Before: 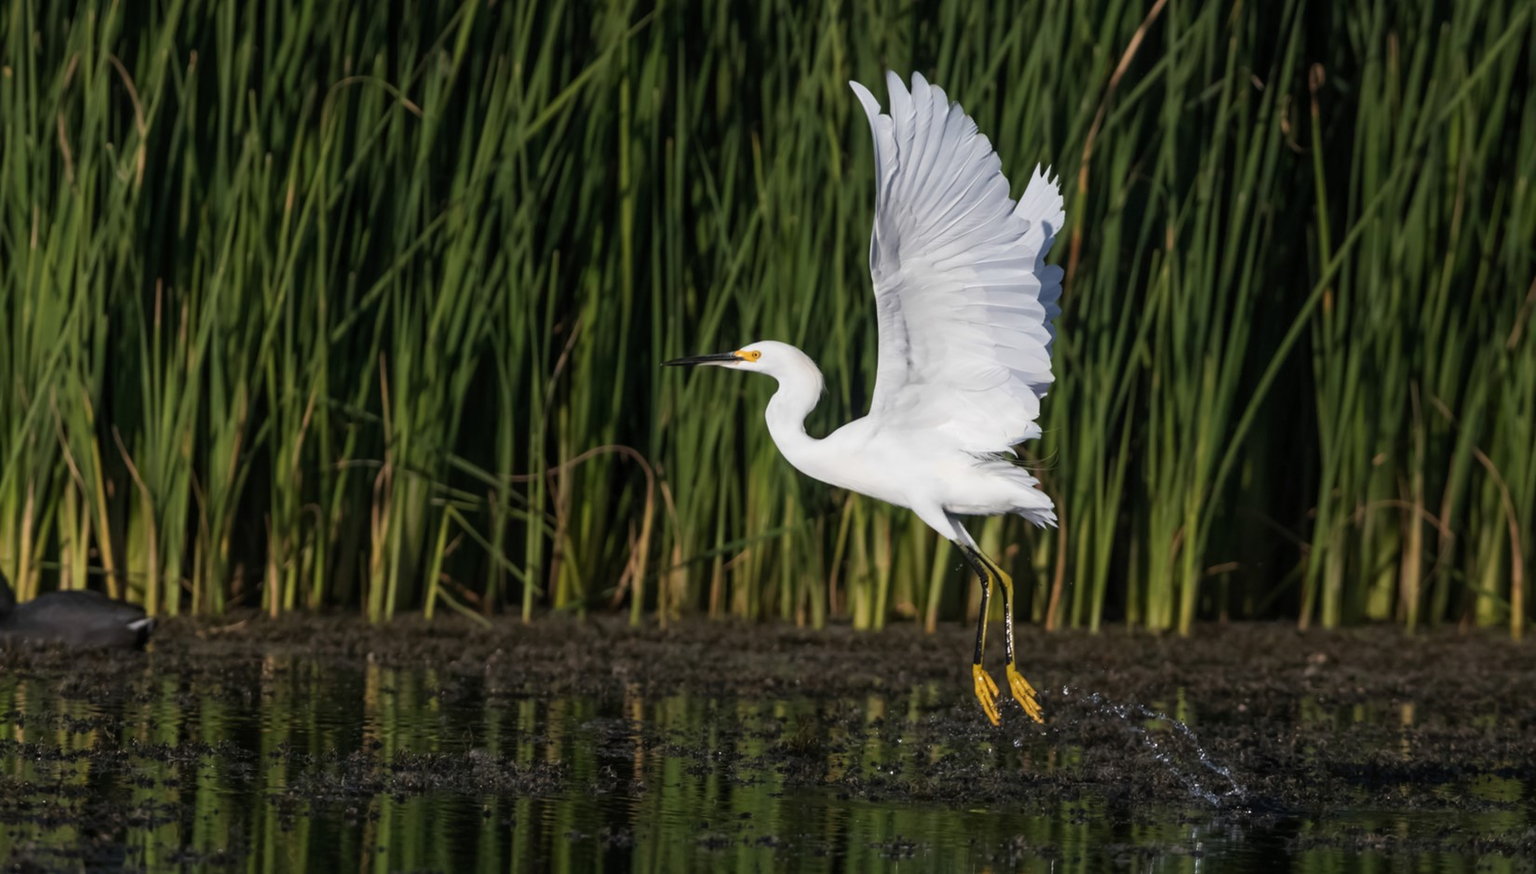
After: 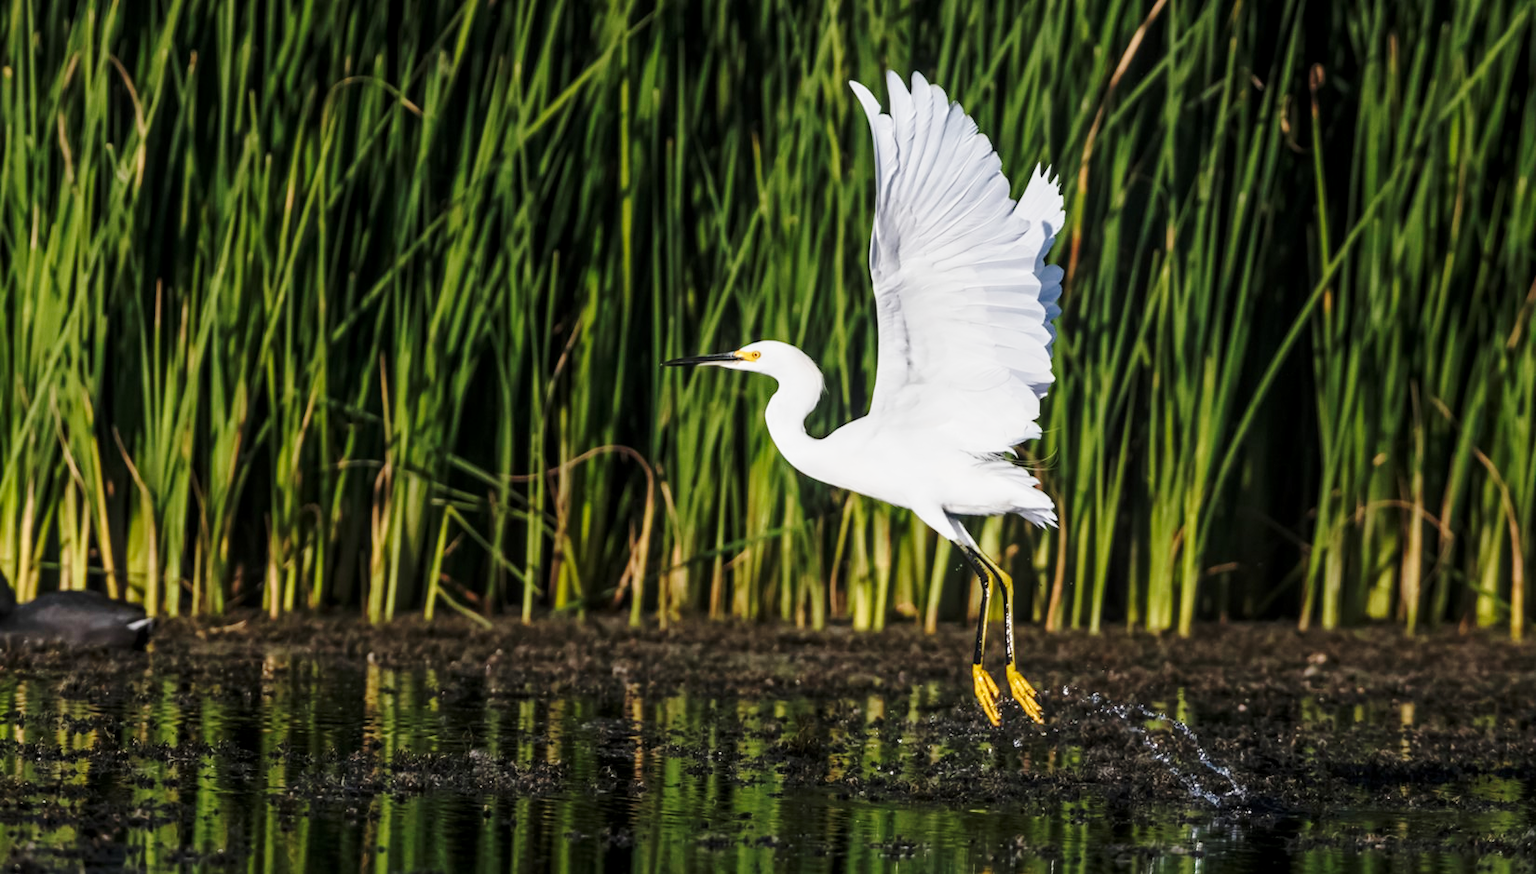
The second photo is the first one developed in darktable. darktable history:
local contrast: on, module defaults
base curve: curves: ch0 [(0, 0) (0.032, 0.037) (0.105, 0.228) (0.435, 0.76) (0.856, 0.983) (1, 1)], preserve colors none
